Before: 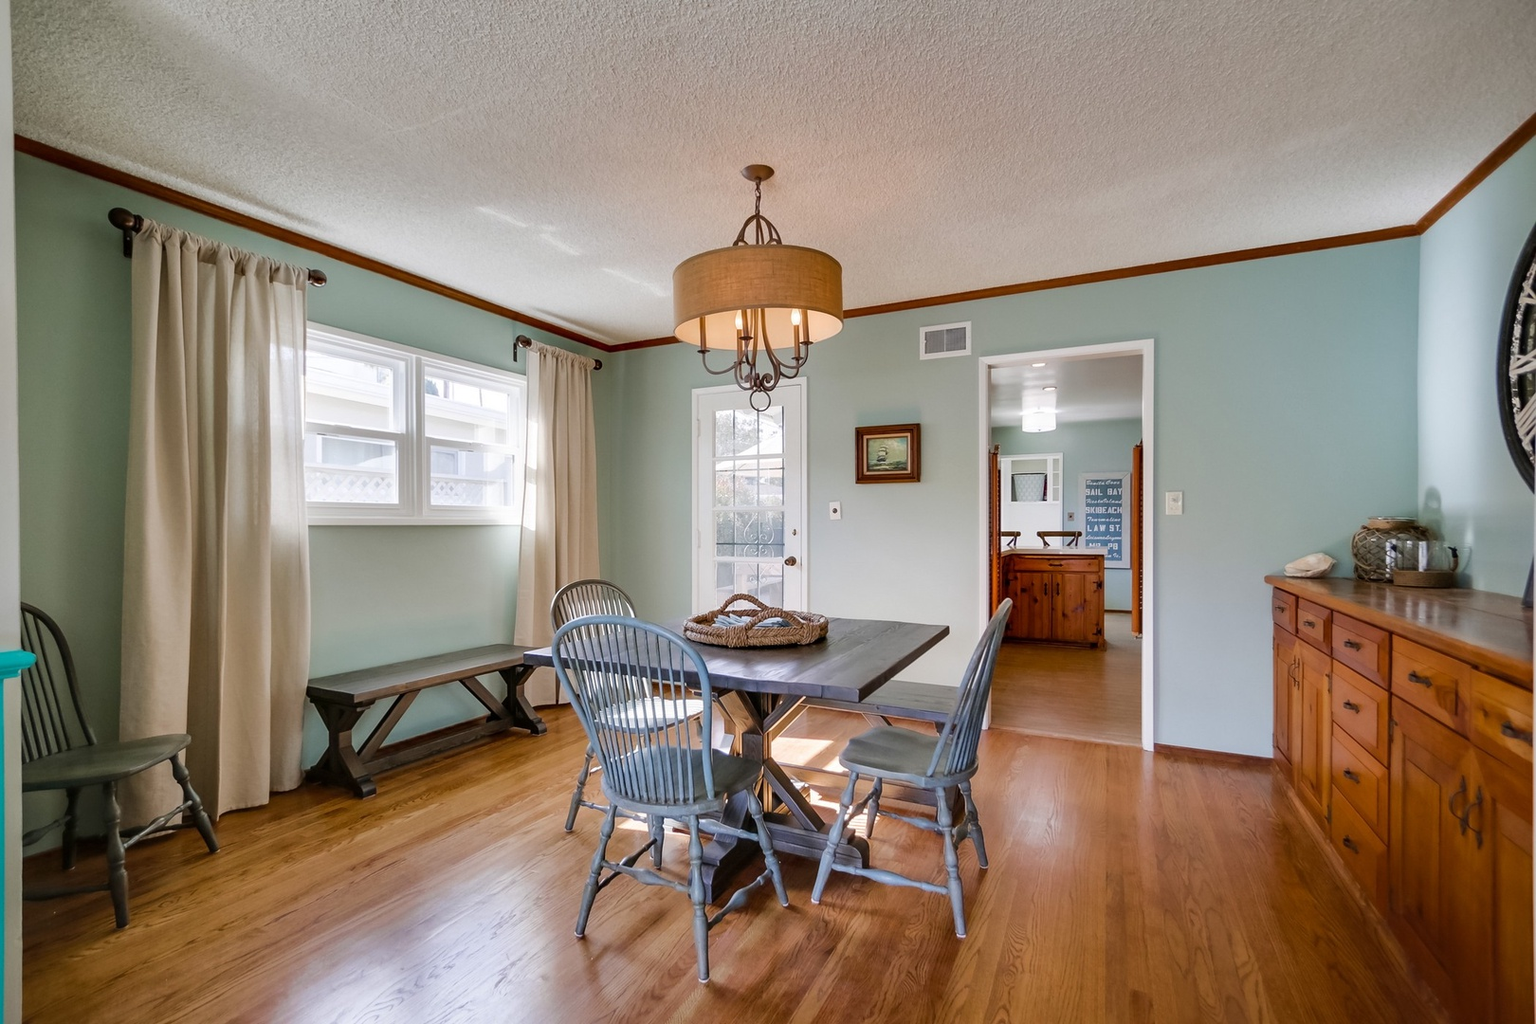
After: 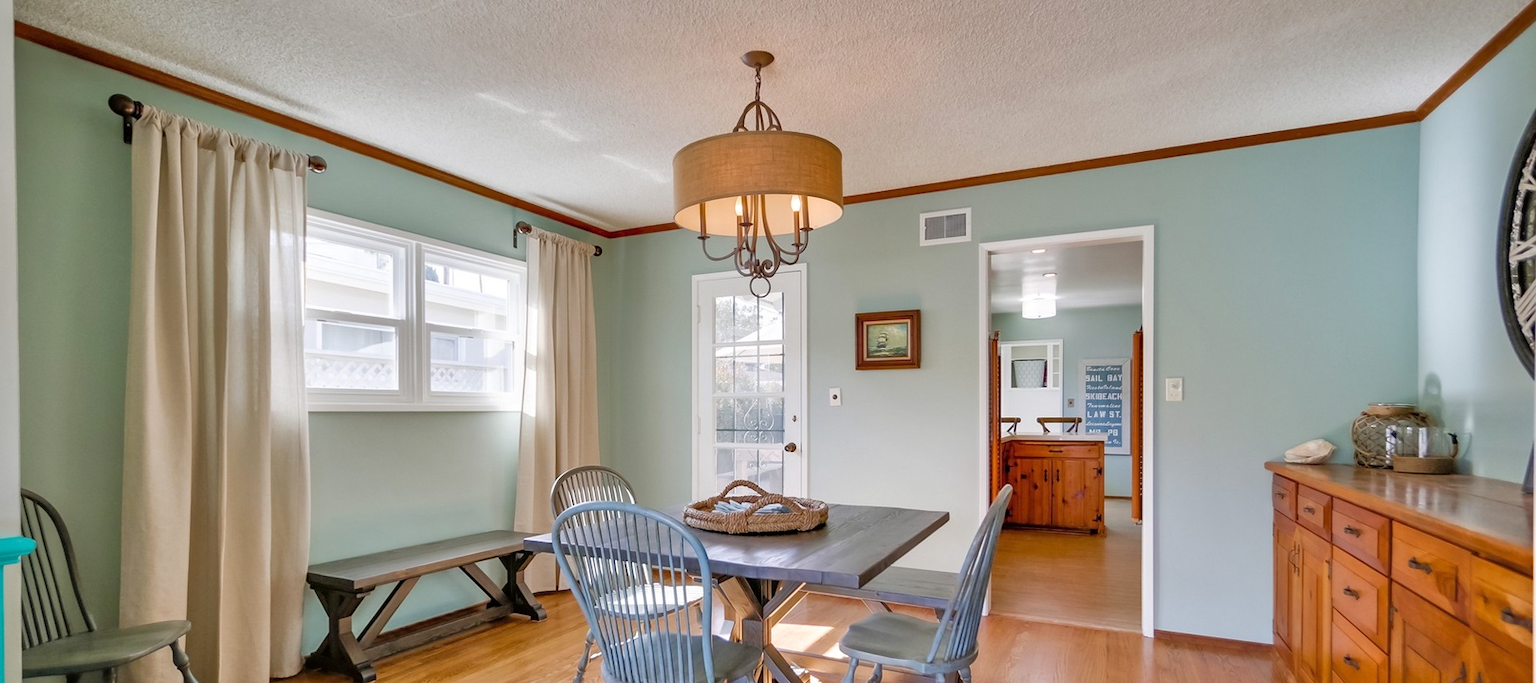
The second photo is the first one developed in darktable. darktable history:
tone equalizer: -7 EV 0.153 EV, -6 EV 0.582 EV, -5 EV 1.12 EV, -4 EV 1.32 EV, -3 EV 1.16 EV, -2 EV 0.6 EV, -1 EV 0.146 EV
crop: top 11.136%, bottom 22.085%
